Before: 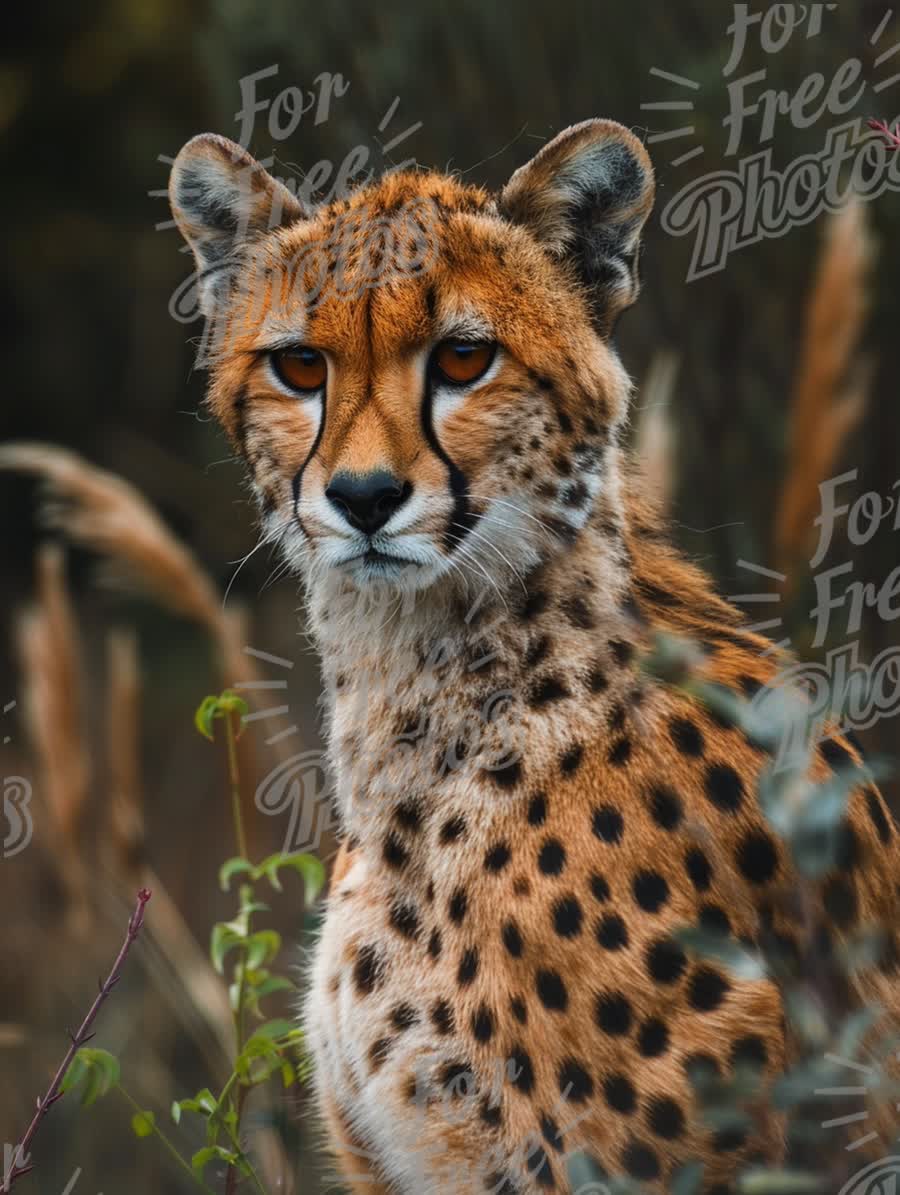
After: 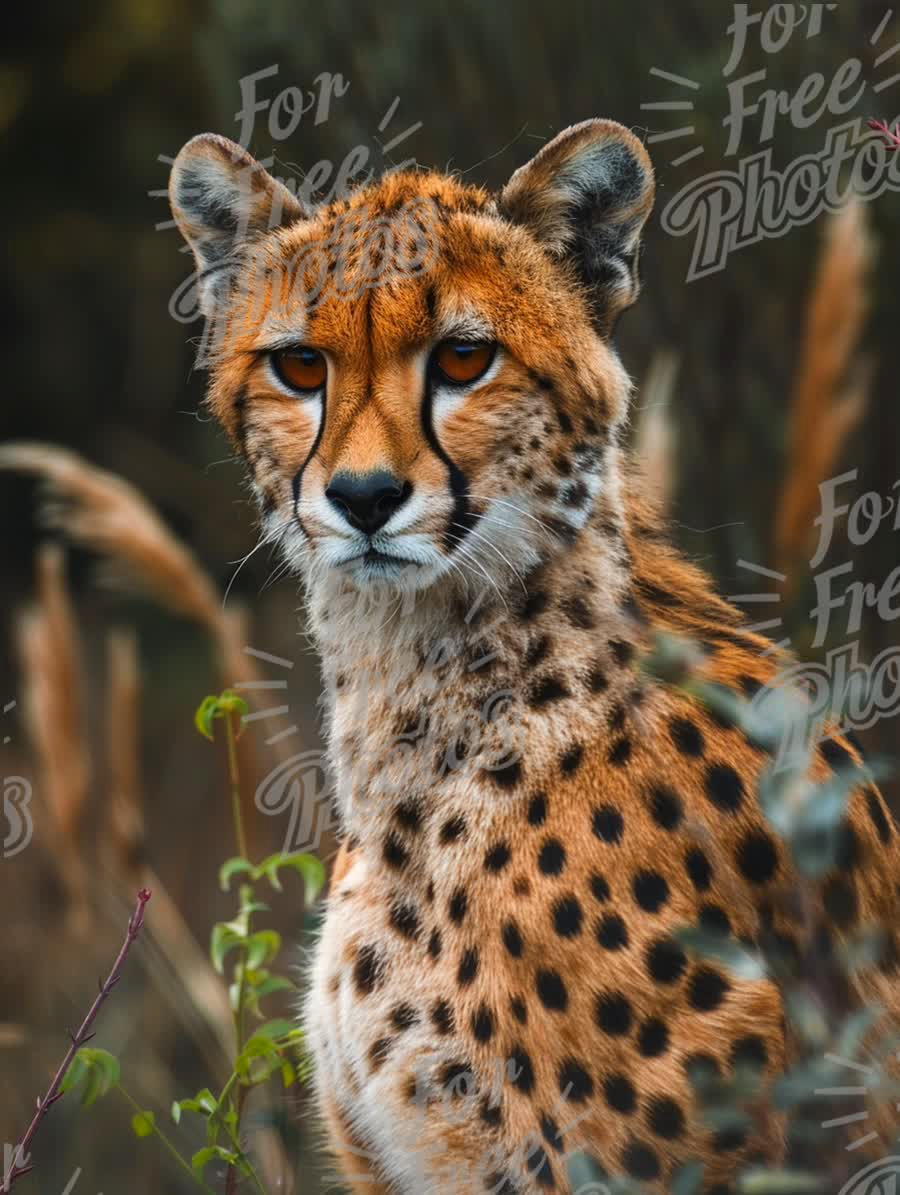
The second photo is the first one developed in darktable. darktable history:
exposure: exposure 0.2 EV, compensate highlight preservation false
color correction: highlights b* 0.037, saturation 1.07
